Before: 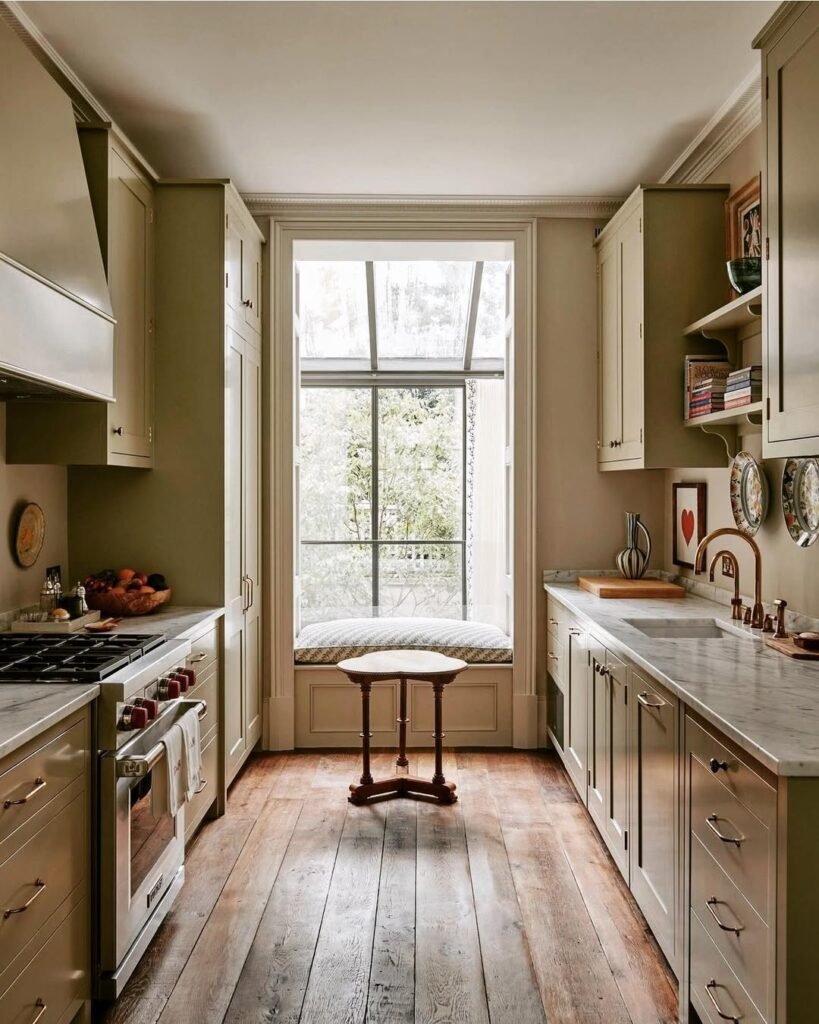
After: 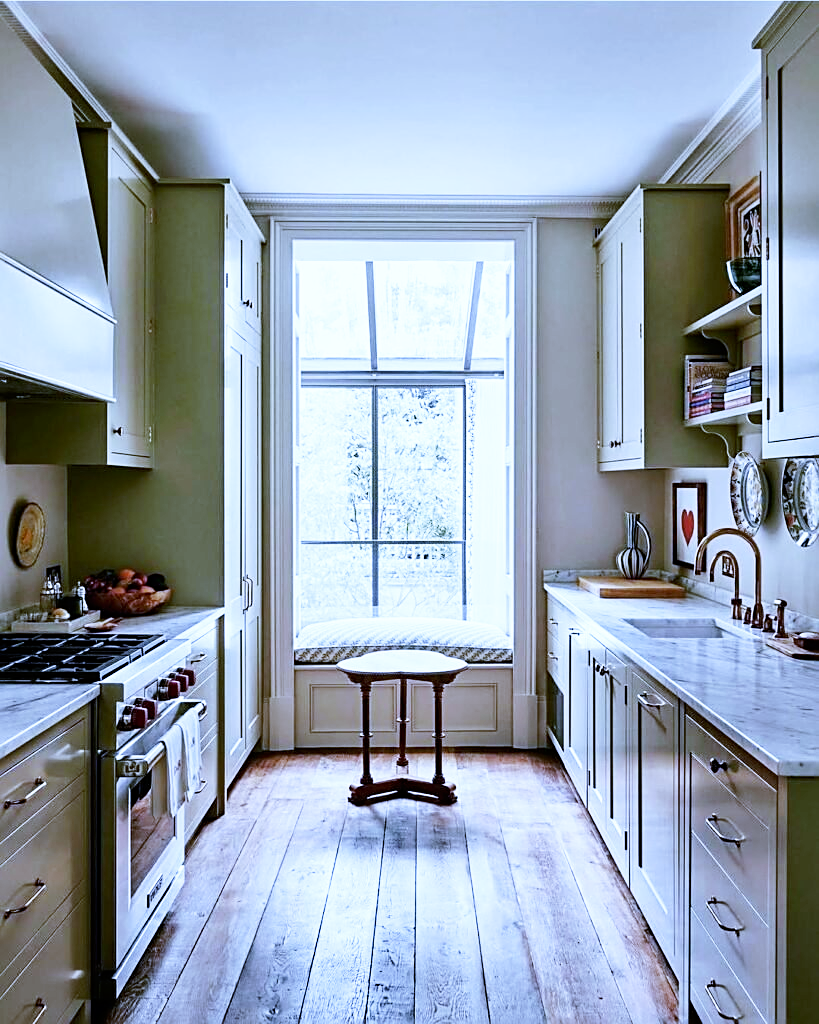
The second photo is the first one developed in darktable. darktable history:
sharpen: on, module defaults
white balance: red 0.766, blue 1.537
base curve: curves: ch0 [(0, 0) (0.005, 0.002) (0.15, 0.3) (0.4, 0.7) (0.75, 0.95) (1, 1)], preserve colors none
